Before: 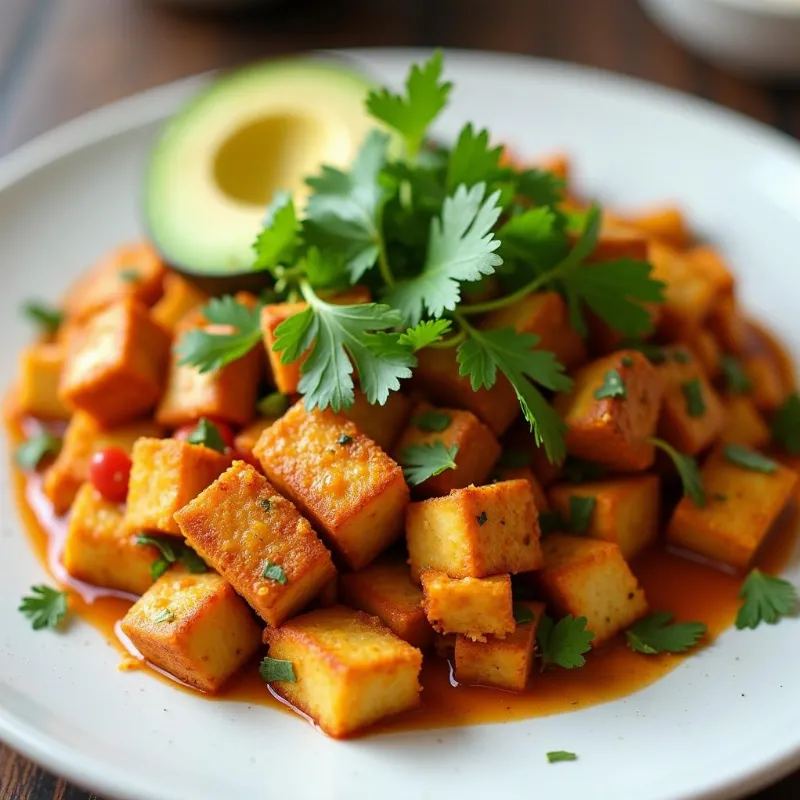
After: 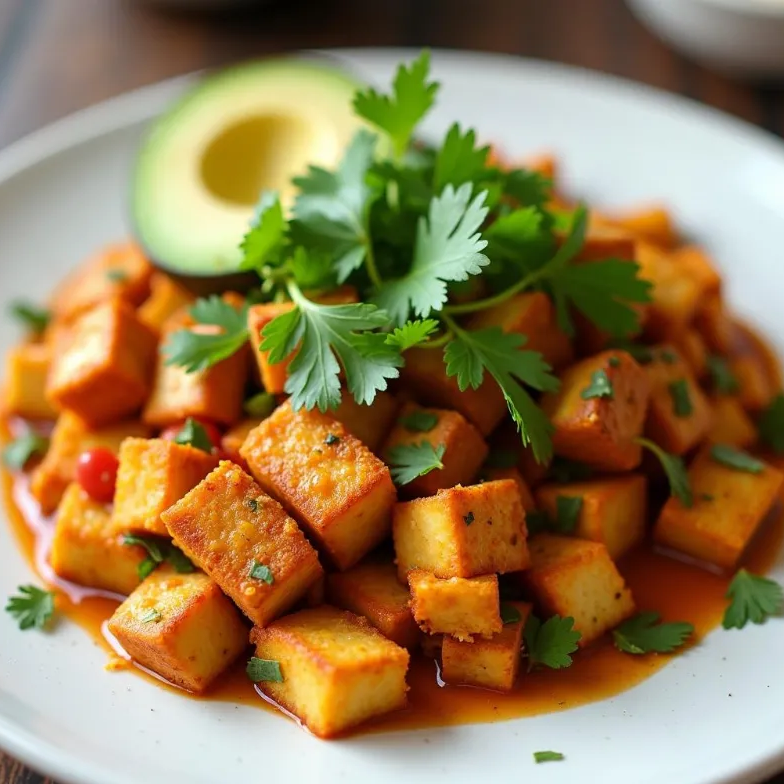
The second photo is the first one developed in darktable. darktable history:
levels: mode automatic
crop: left 1.661%, right 0.277%, bottom 1.909%
